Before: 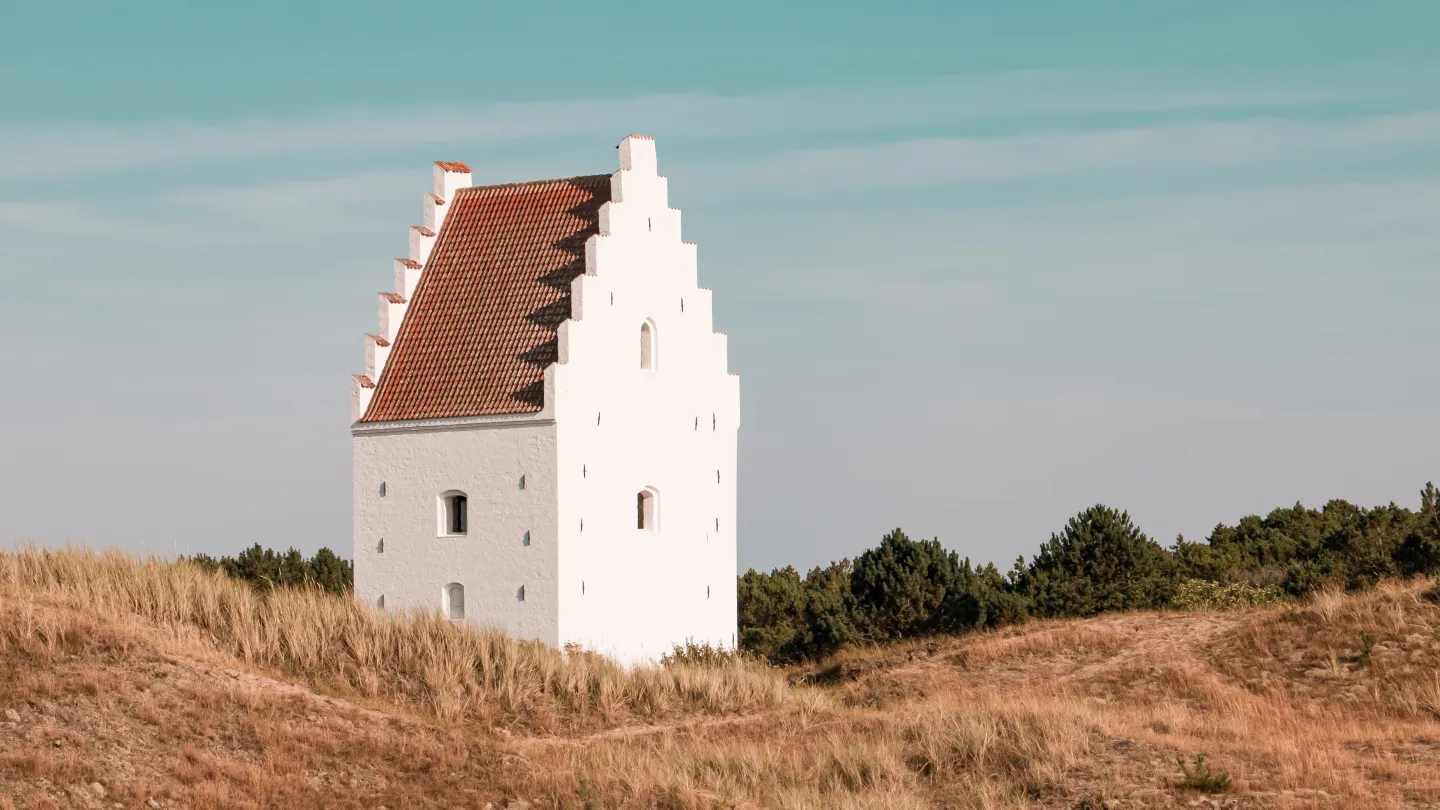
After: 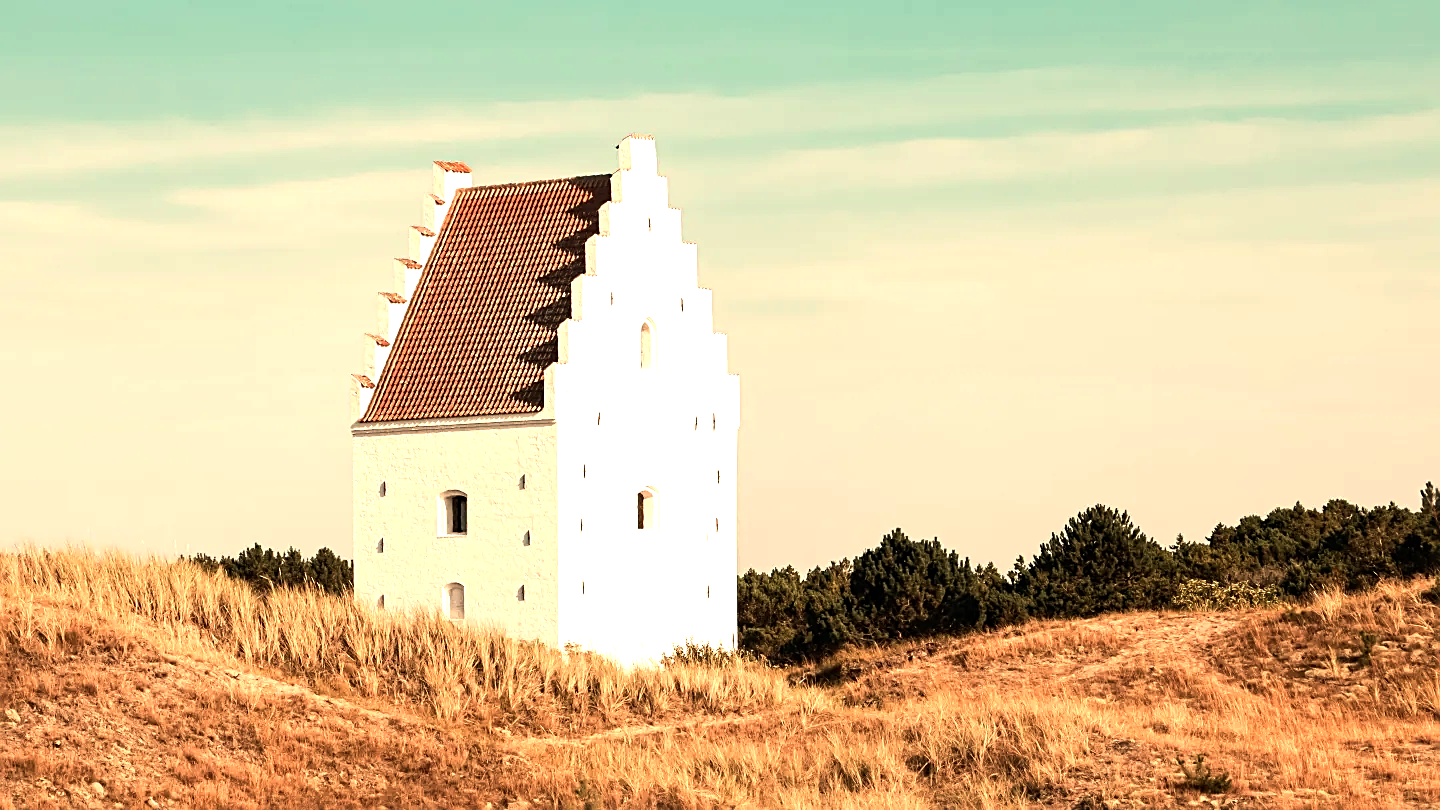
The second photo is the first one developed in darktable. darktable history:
sharpen: on, module defaults
tone equalizer: -8 EV -1.08 EV, -7 EV -1.01 EV, -6 EV -0.867 EV, -5 EV -0.578 EV, -3 EV 0.578 EV, -2 EV 0.867 EV, -1 EV 1.01 EV, +0 EV 1.08 EV, edges refinement/feathering 500, mask exposure compensation -1.57 EV, preserve details no
white balance: red 1.138, green 0.996, blue 0.812
